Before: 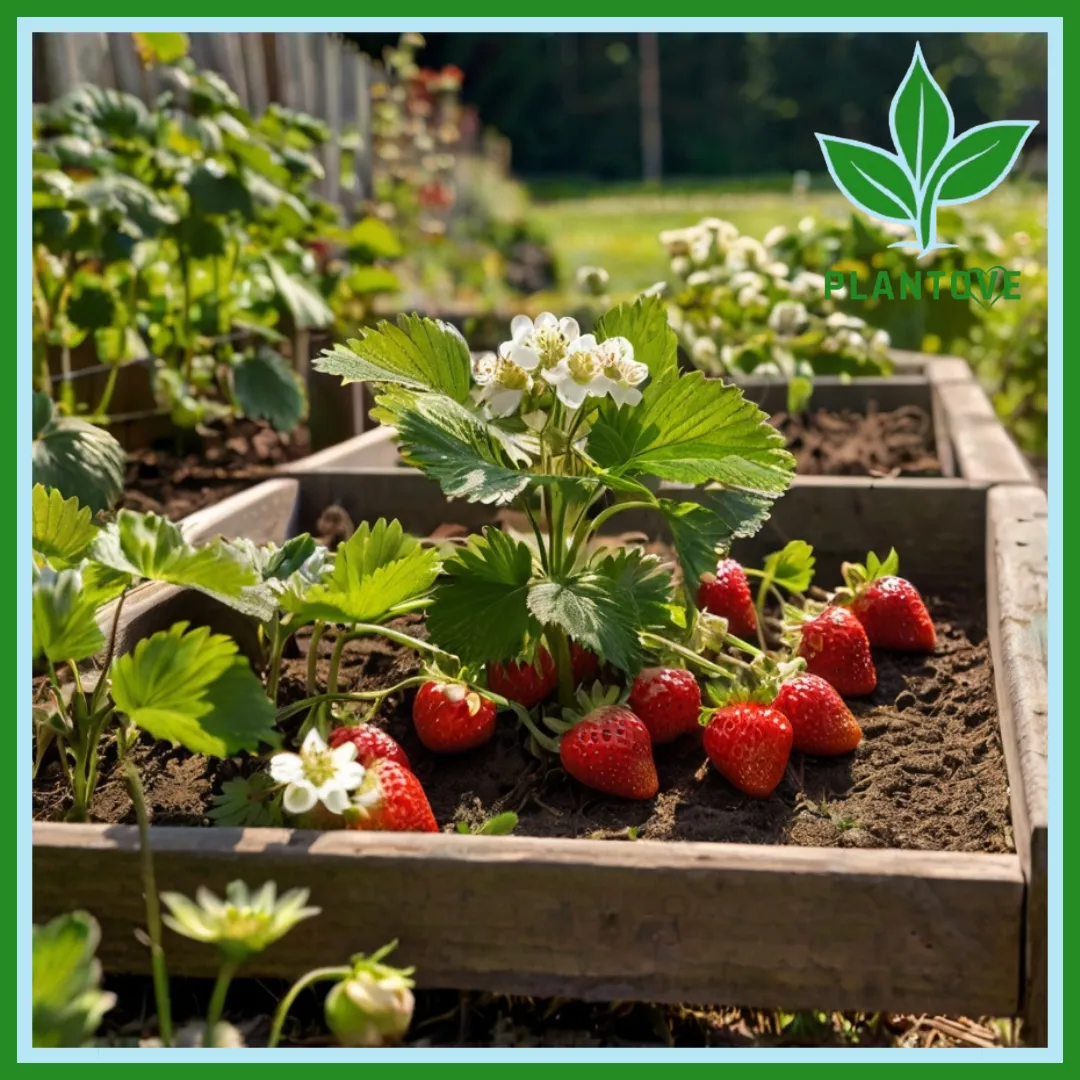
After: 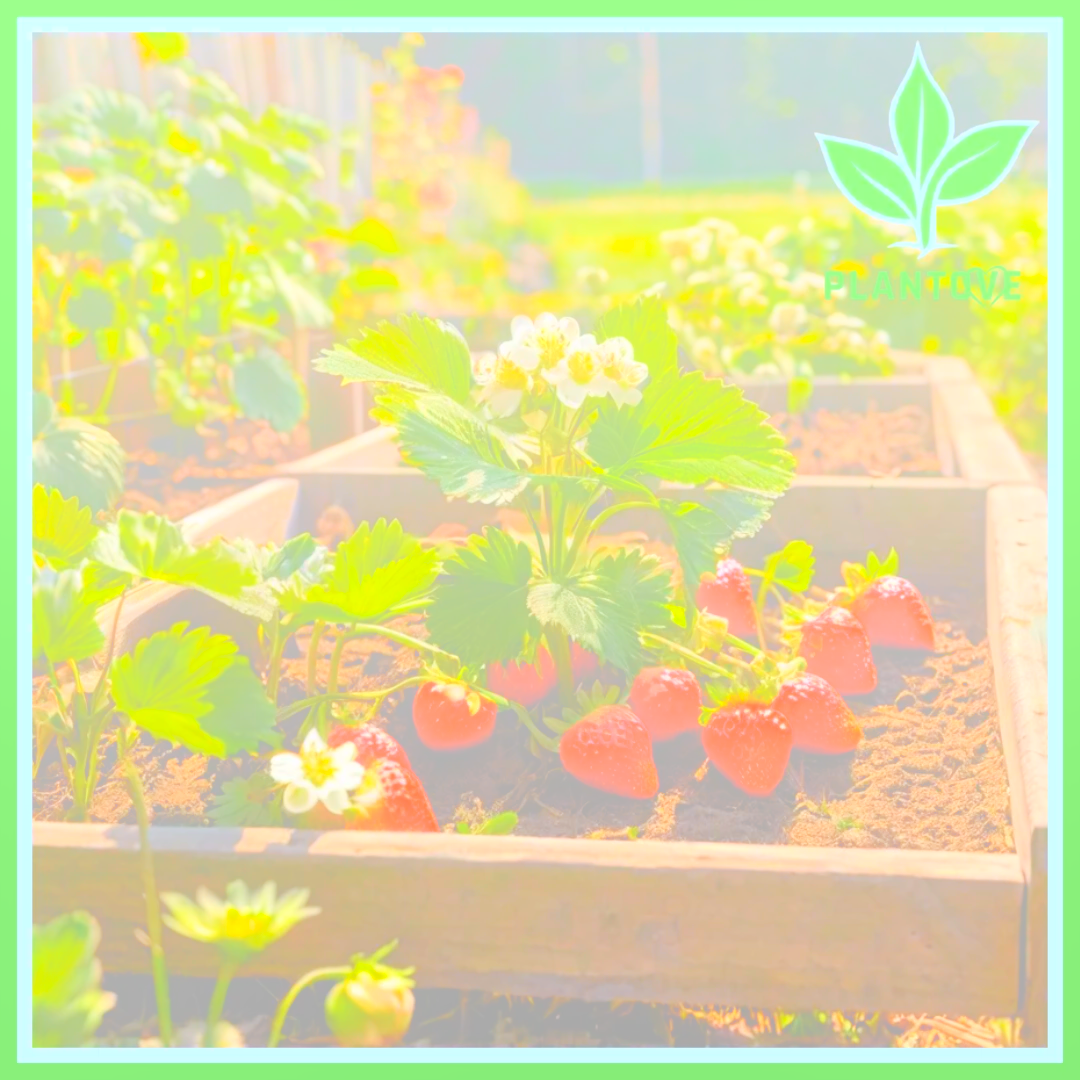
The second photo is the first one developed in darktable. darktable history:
color zones: curves: ch0 [(0.224, 0.526) (0.75, 0.5)]; ch1 [(0.055, 0.526) (0.224, 0.761) (0.377, 0.526) (0.75, 0.5)]
bloom: size 85%, threshold 5%, strength 85%
contrast equalizer: y [[0.5, 0.5, 0.468, 0.5, 0.5, 0.5], [0.5 ×6], [0.5 ×6], [0 ×6], [0 ×6]]
